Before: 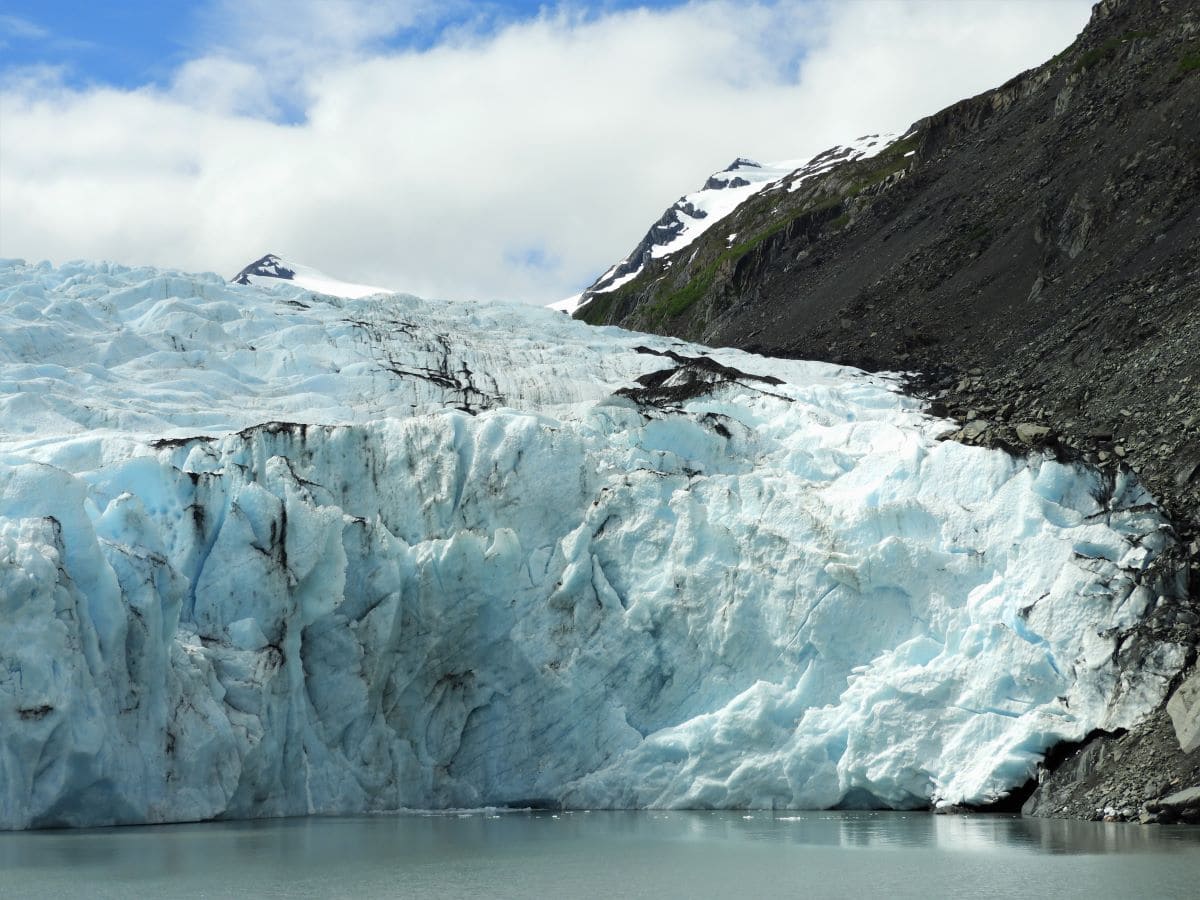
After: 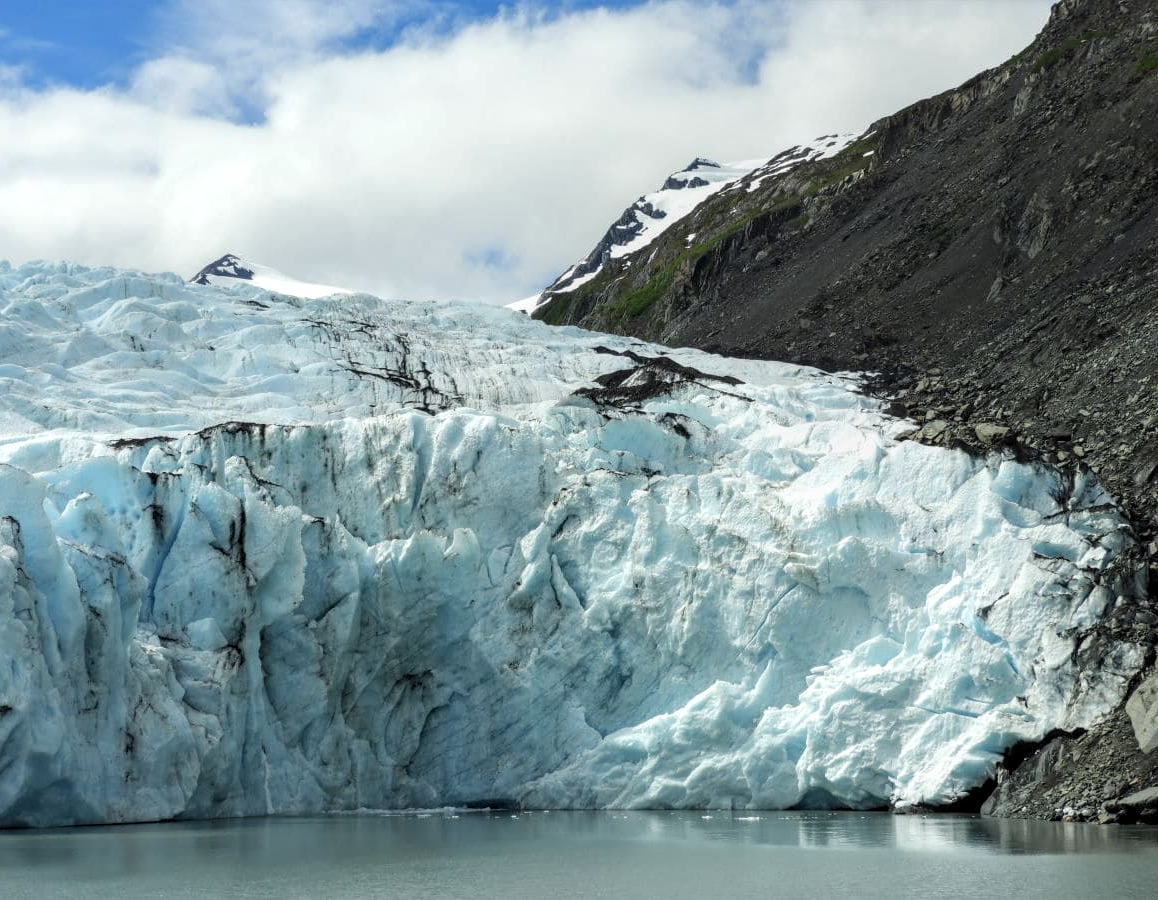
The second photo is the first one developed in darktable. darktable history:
local contrast: highlights 28%, detail 130%
crop and rotate: left 3.449%
